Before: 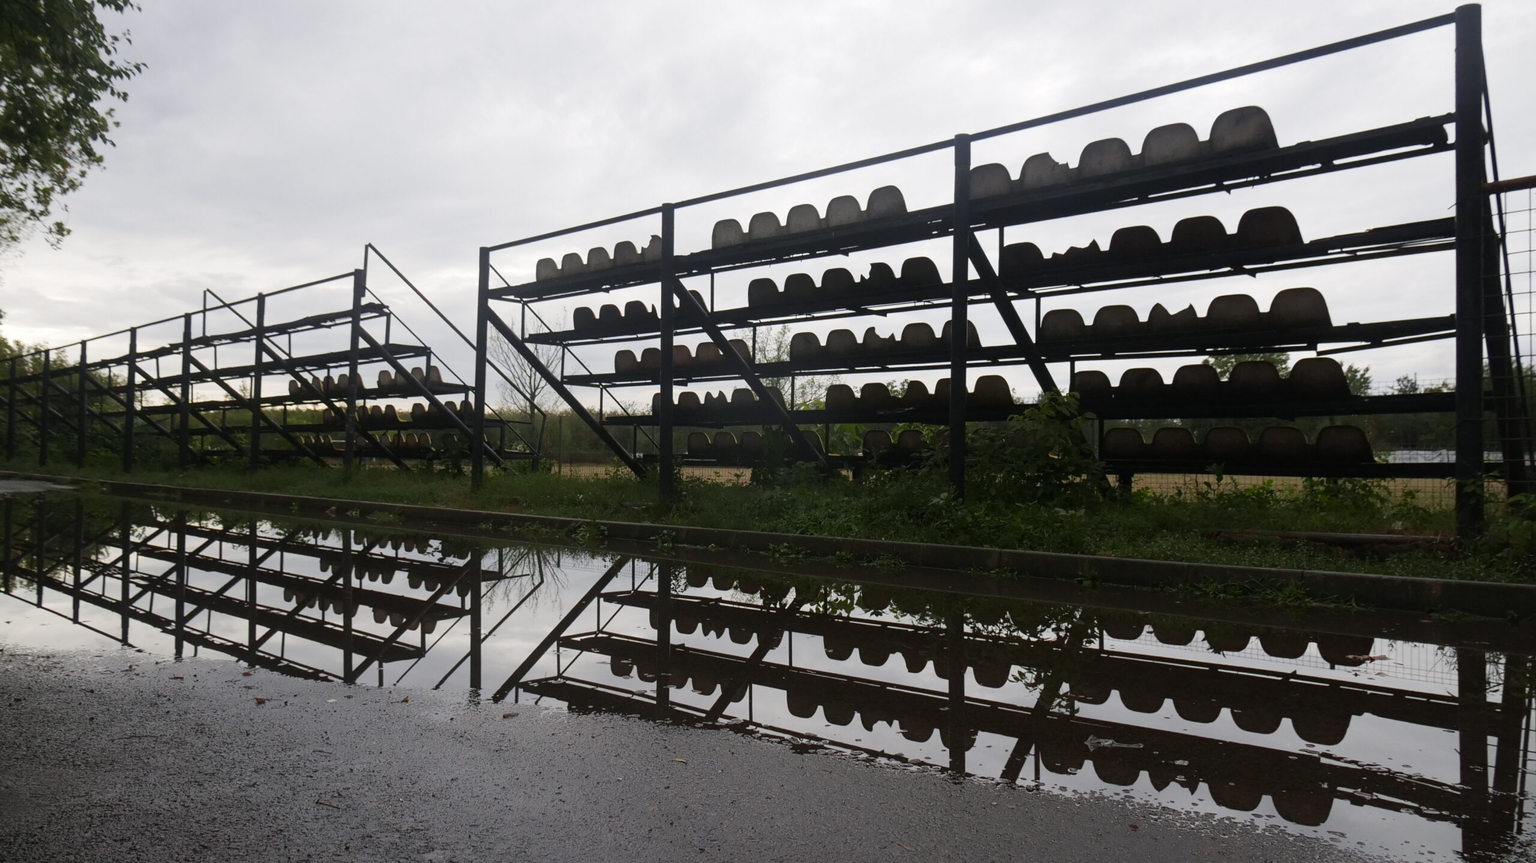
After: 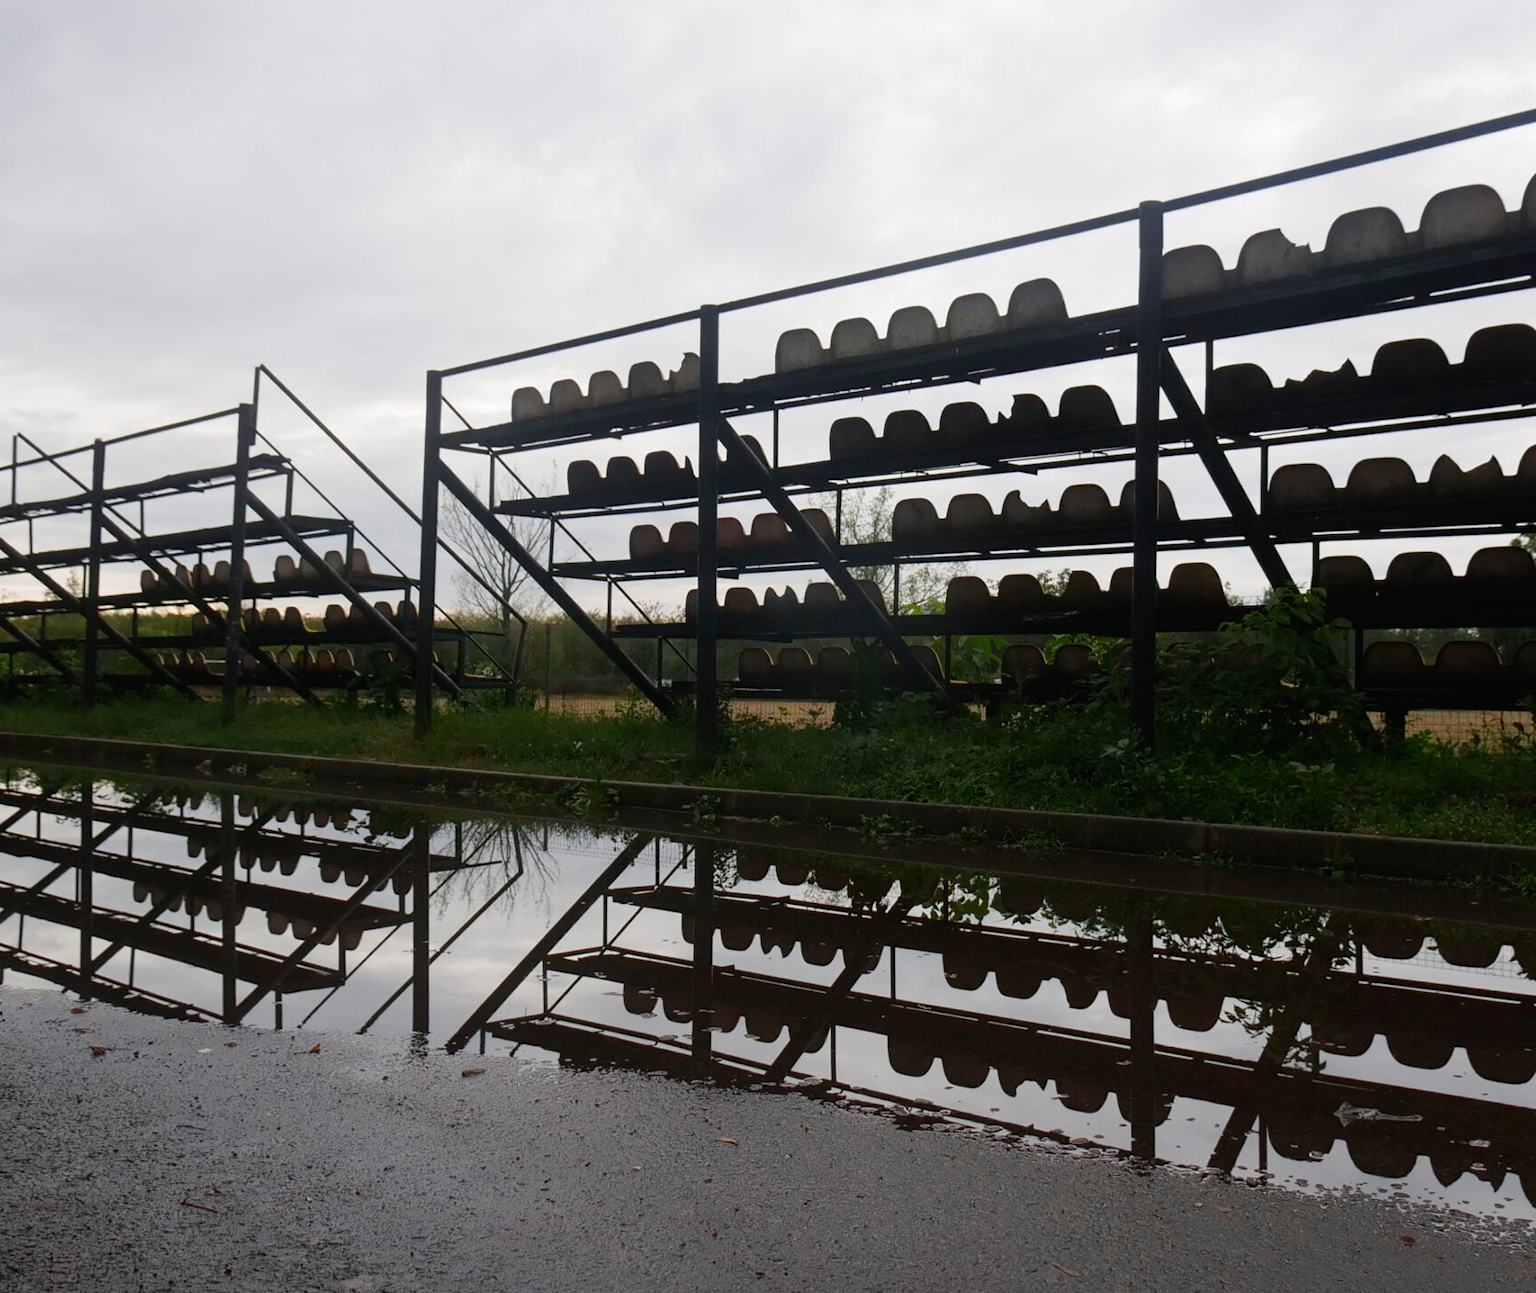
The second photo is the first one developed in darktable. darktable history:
contrast brightness saturation: contrast -0.023, brightness -0.013, saturation 0.037
crop and rotate: left 12.703%, right 20.593%
